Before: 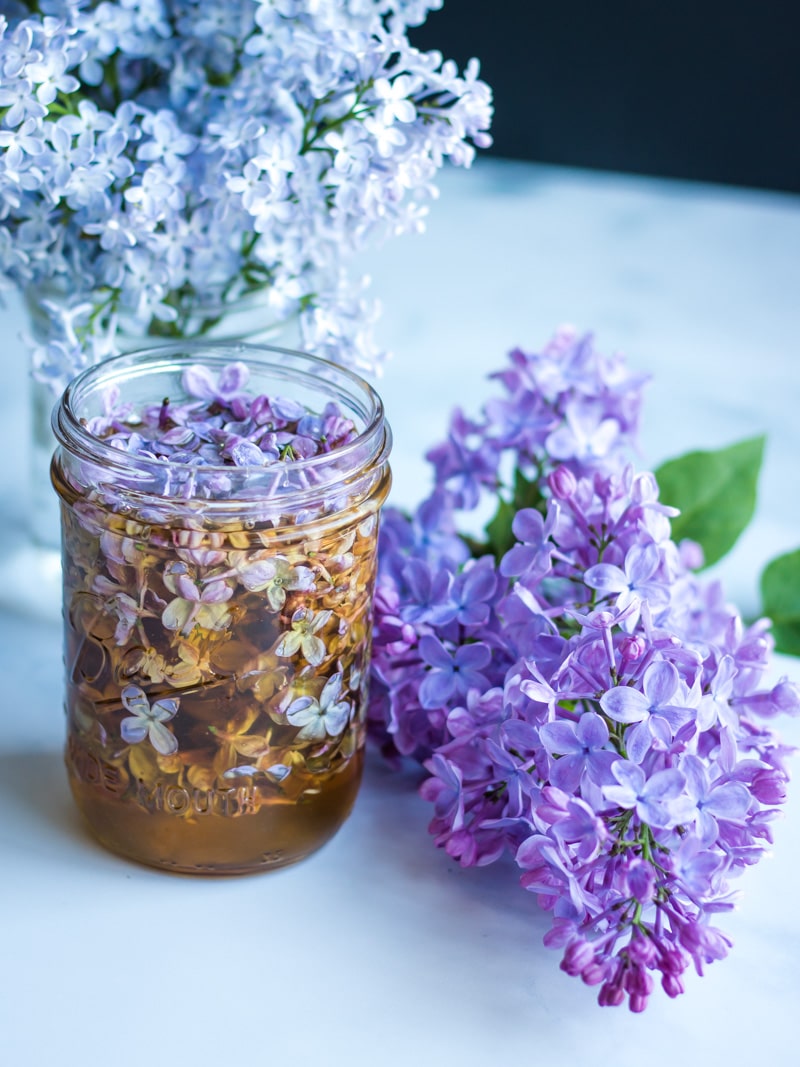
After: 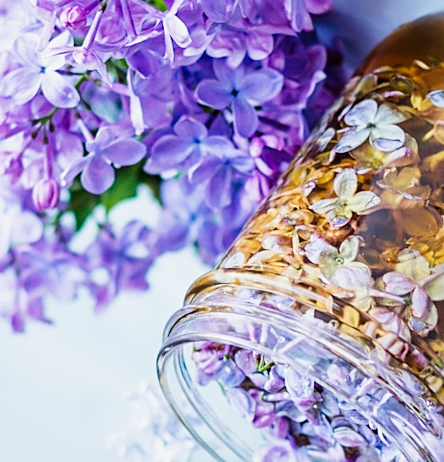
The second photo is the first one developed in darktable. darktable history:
crop and rotate: angle 148.17°, left 9.193%, top 15.566%, right 4.541%, bottom 17.093%
tone curve: curves: ch0 [(0, 0) (0.042, 0.023) (0.157, 0.114) (0.302, 0.308) (0.44, 0.507) (0.607, 0.705) (0.824, 0.882) (1, 0.965)]; ch1 [(0, 0) (0.339, 0.334) (0.445, 0.419) (0.476, 0.454) (0.503, 0.501) (0.517, 0.513) (0.551, 0.567) (0.622, 0.662) (0.706, 0.741) (1, 1)]; ch2 [(0, 0) (0.327, 0.318) (0.417, 0.426) (0.46, 0.453) (0.502, 0.5) (0.514, 0.524) (0.547, 0.572) (0.615, 0.656) (0.717, 0.778) (1, 1)], preserve colors none
sharpen: on, module defaults
